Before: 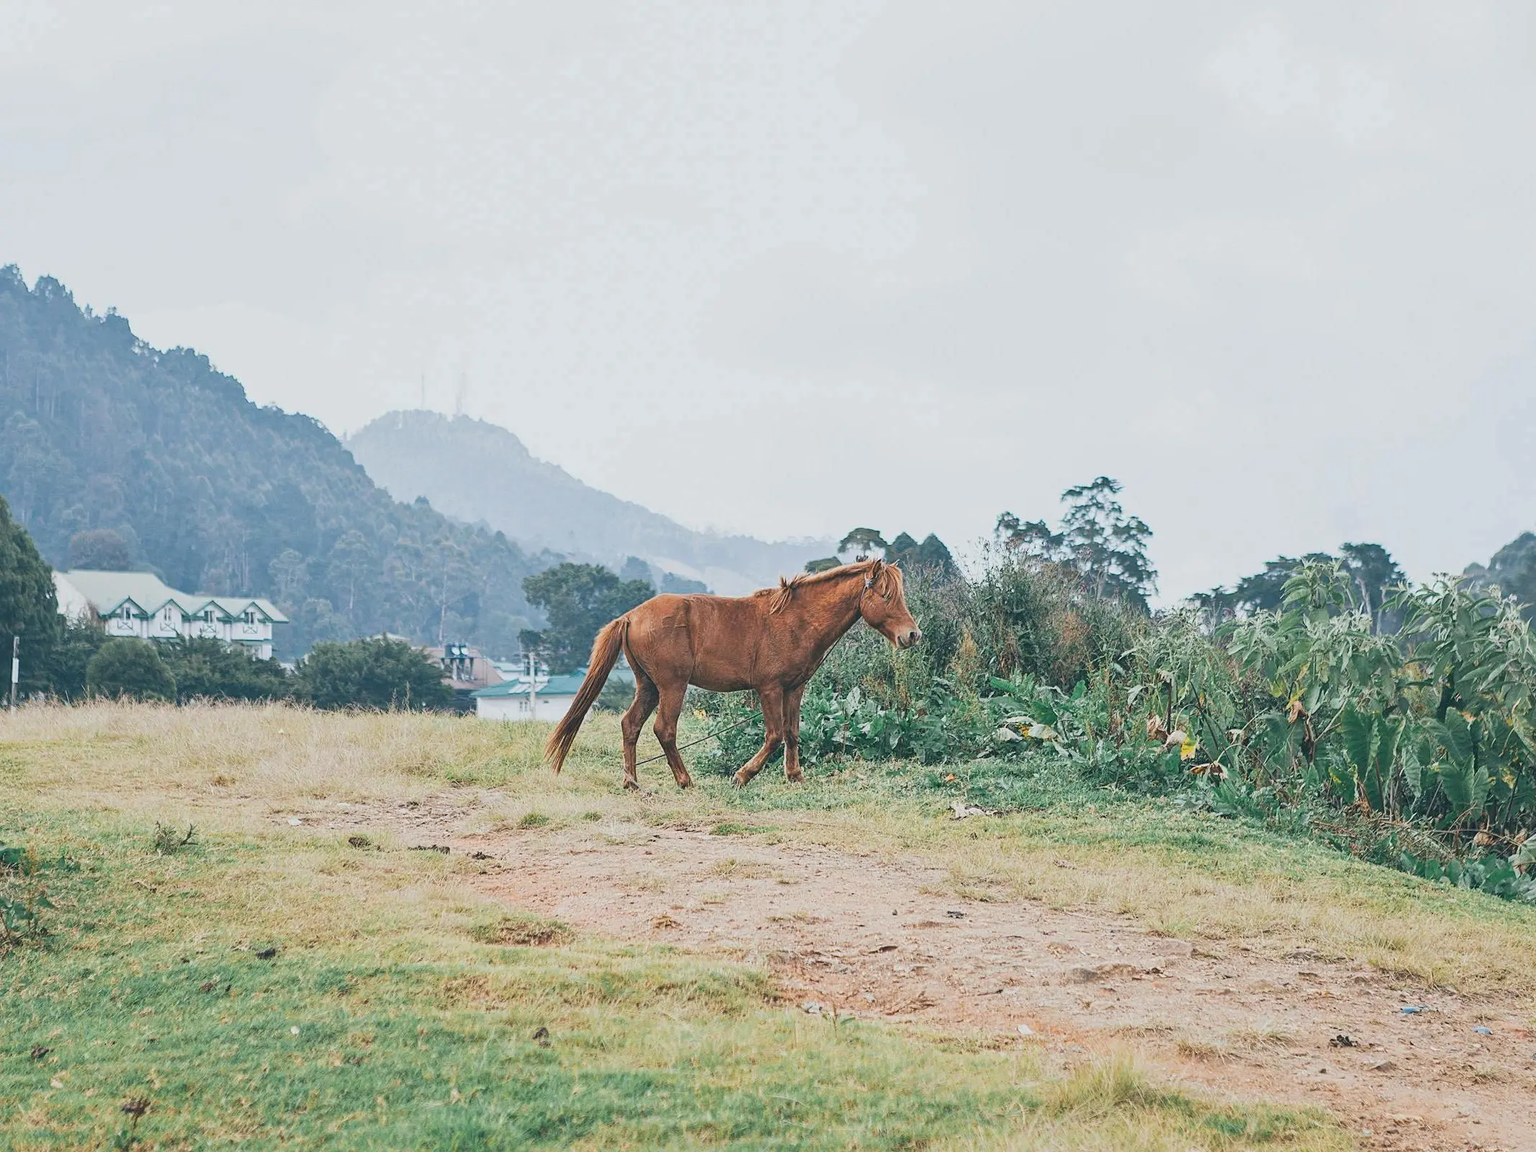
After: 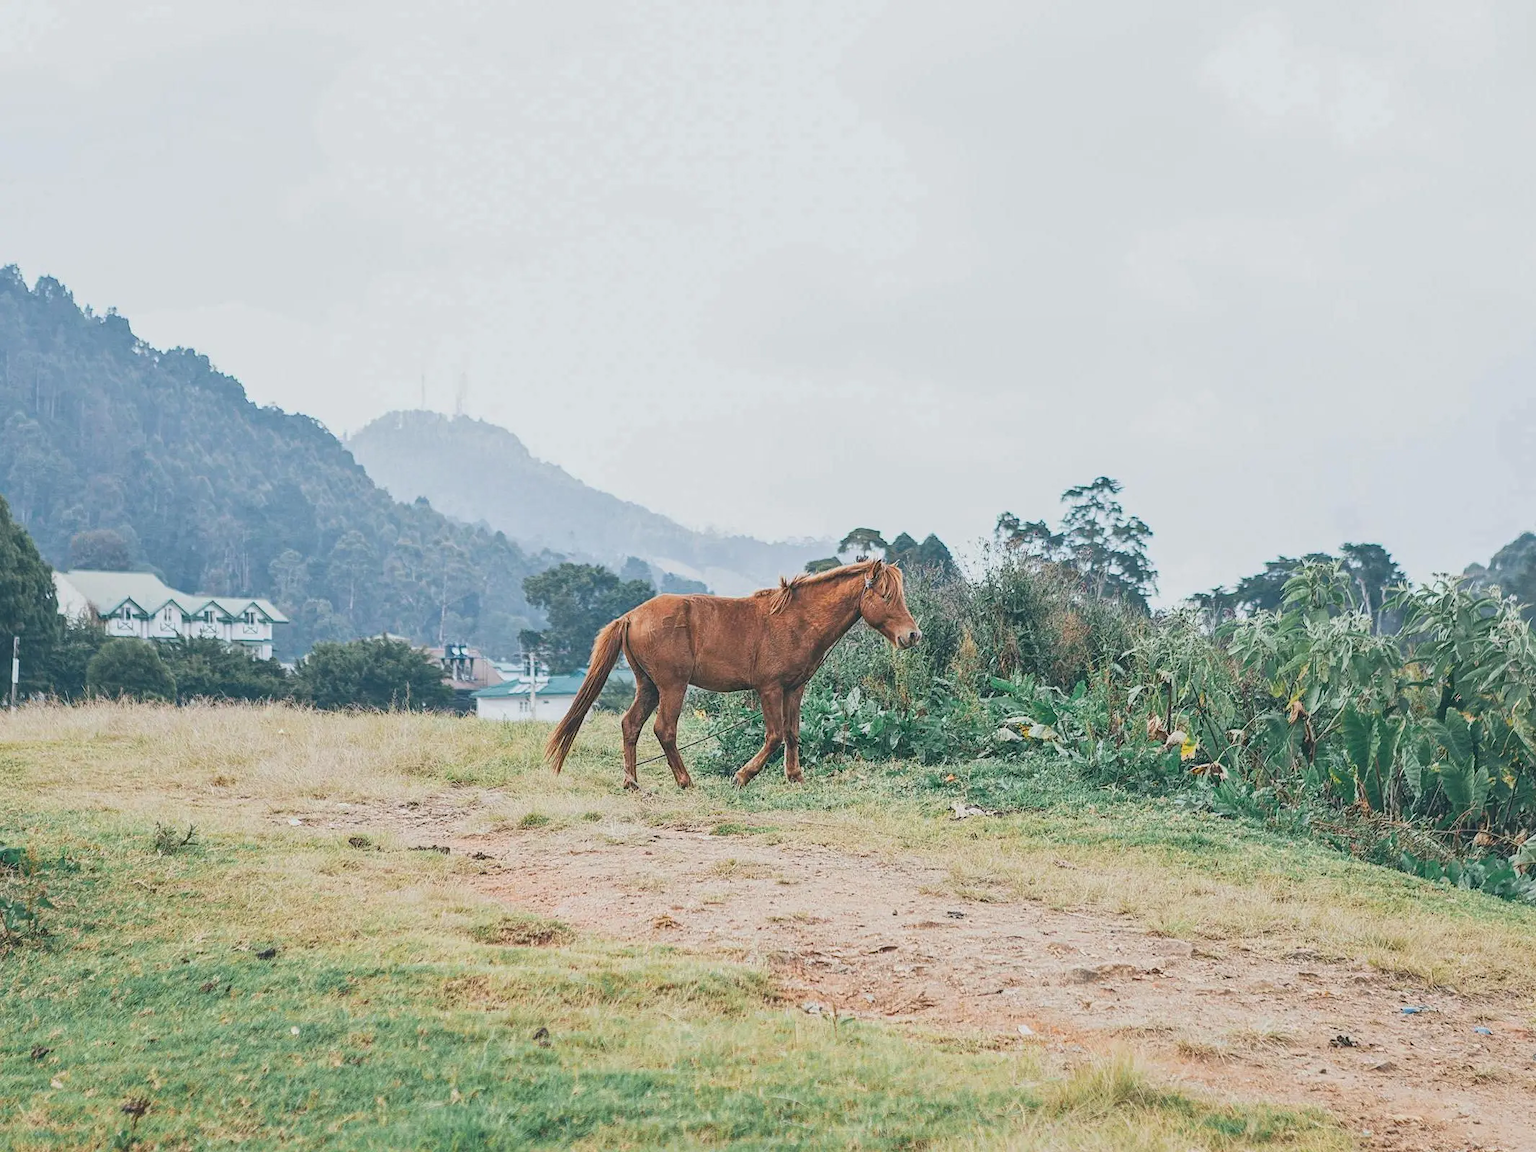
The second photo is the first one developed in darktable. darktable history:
tone equalizer: on, module defaults
local contrast: detail 109%
